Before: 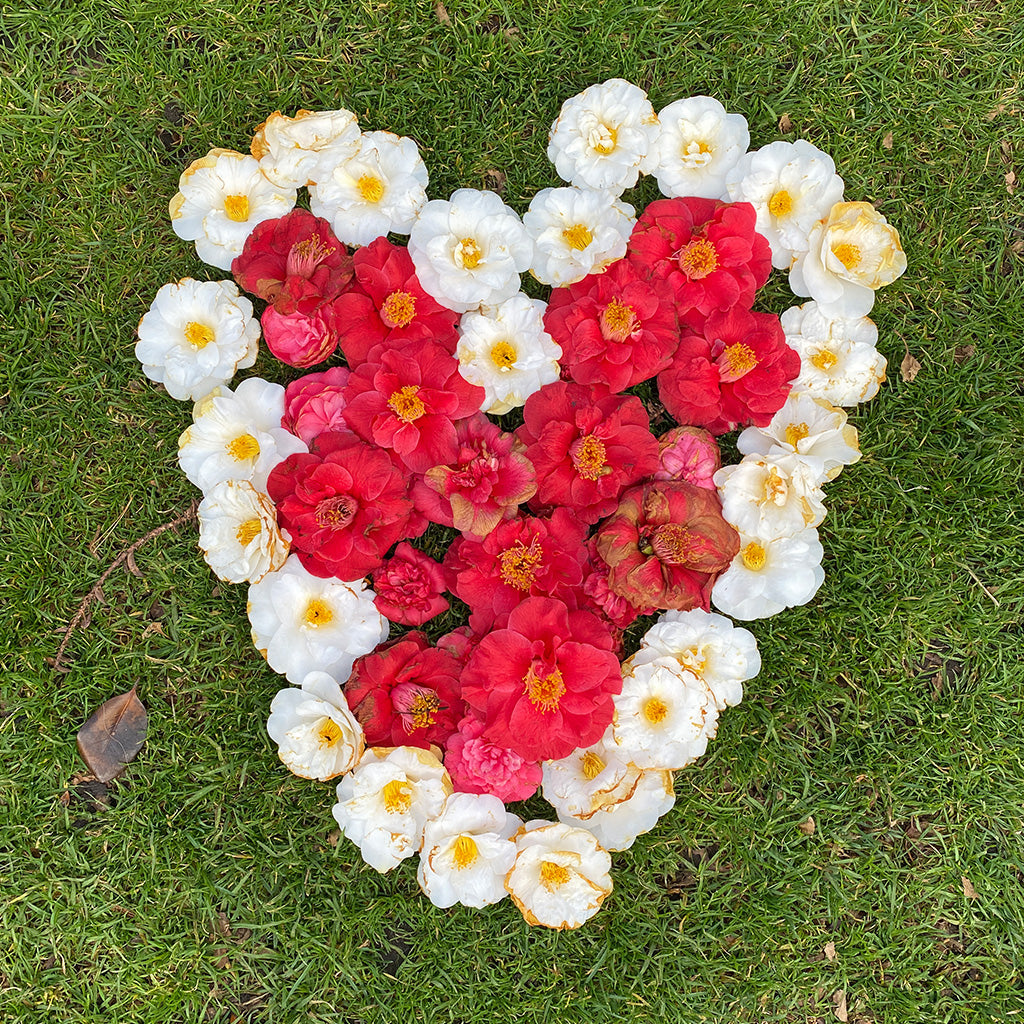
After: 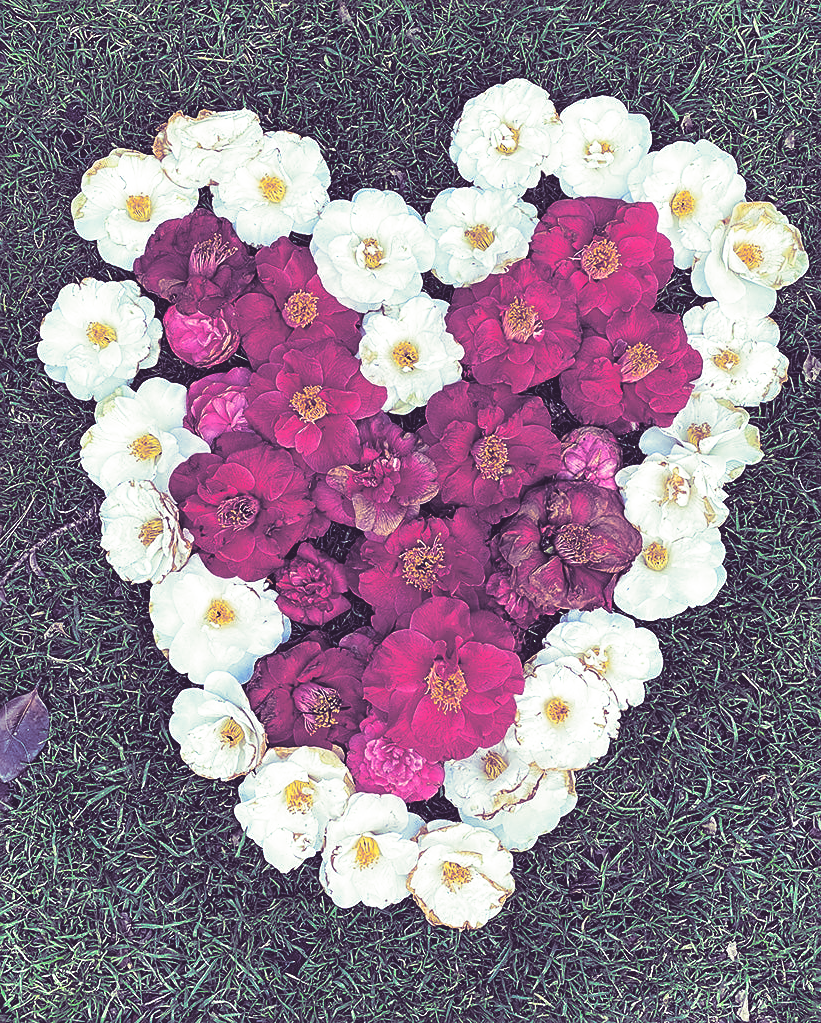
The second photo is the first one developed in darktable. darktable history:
white balance: red 1.009, blue 1.027
sharpen: on, module defaults
crop and rotate: left 9.597%, right 10.195%
rgb curve: curves: ch0 [(0, 0.186) (0.314, 0.284) (0.576, 0.466) (0.805, 0.691) (0.936, 0.886)]; ch1 [(0, 0.186) (0.314, 0.284) (0.581, 0.534) (0.771, 0.746) (0.936, 0.958)]; ch2 [(0, 0.216) (0.275, 0.39) (1, 1)], mode RGB, independent channels, compensate middle gray true, preserve colors none
tone curve: curves: ch0 [(0, 0) (0.003, 0.016) (0.011, 0.016) (0.025, 0.016) (0.044, 0.017) (0.069, 0.026) (0.1, 0.044) (0.136, 0.074) (0.177, 0.121) (0.224, 0.183) (0.277, 0.248) (0.335, 0.326) (0.399, 0.413) (0.468, 0.511) (0.543, 0.612) (0.623, 0.717) (0.709, 0.818) (0.801, 0.911) (0.898, 0.979) (1, 1)], preserve colors none
split-toning: shadows › hue 266.4°, shadows › saturation 0.4, highlights › hue 61.2°, highlights › saturation 0.3, compress 0%
